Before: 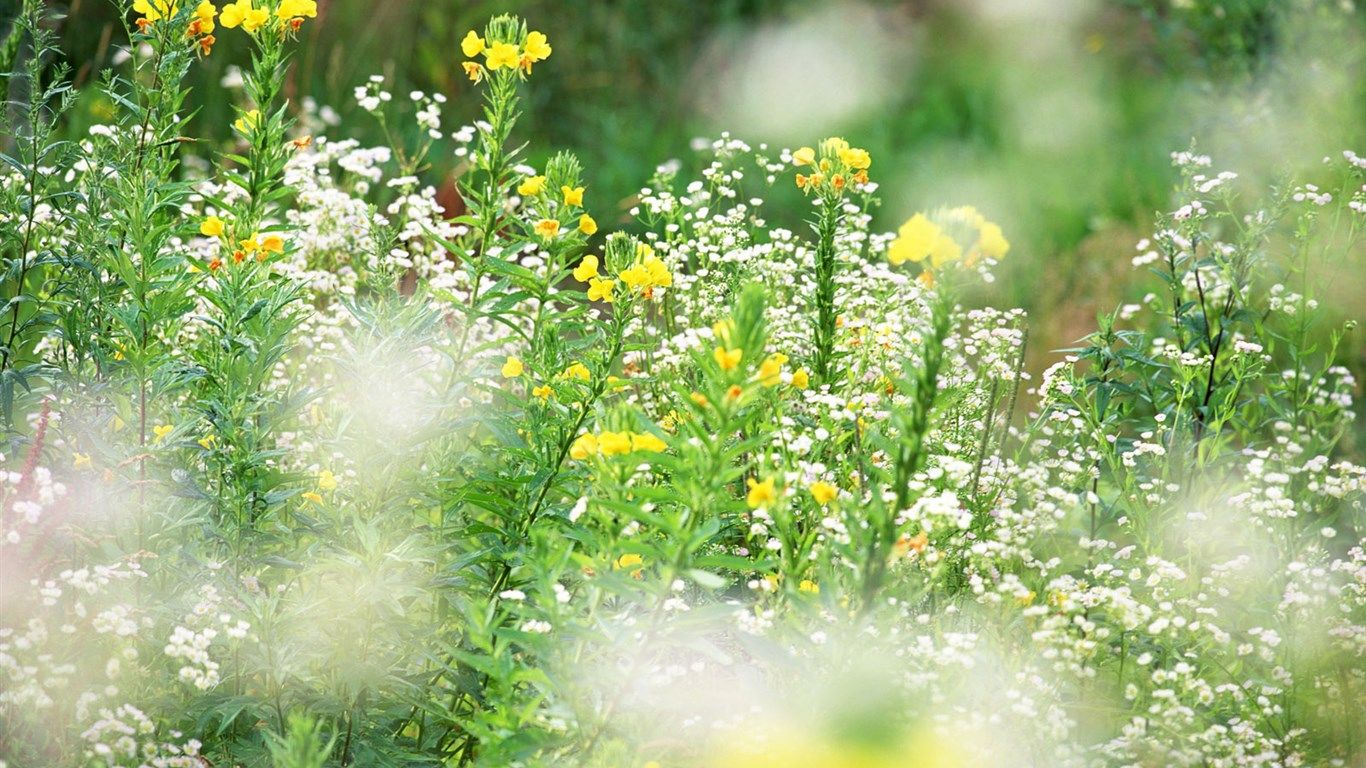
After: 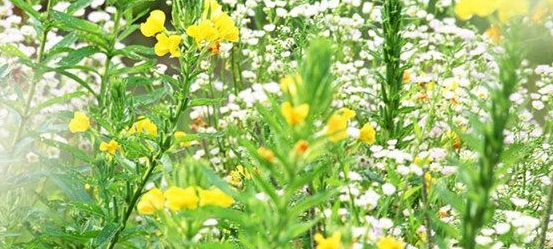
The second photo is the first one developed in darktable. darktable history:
crop: left 31.741%, top 31.956%, right 27.754%, bottom 35.599%
